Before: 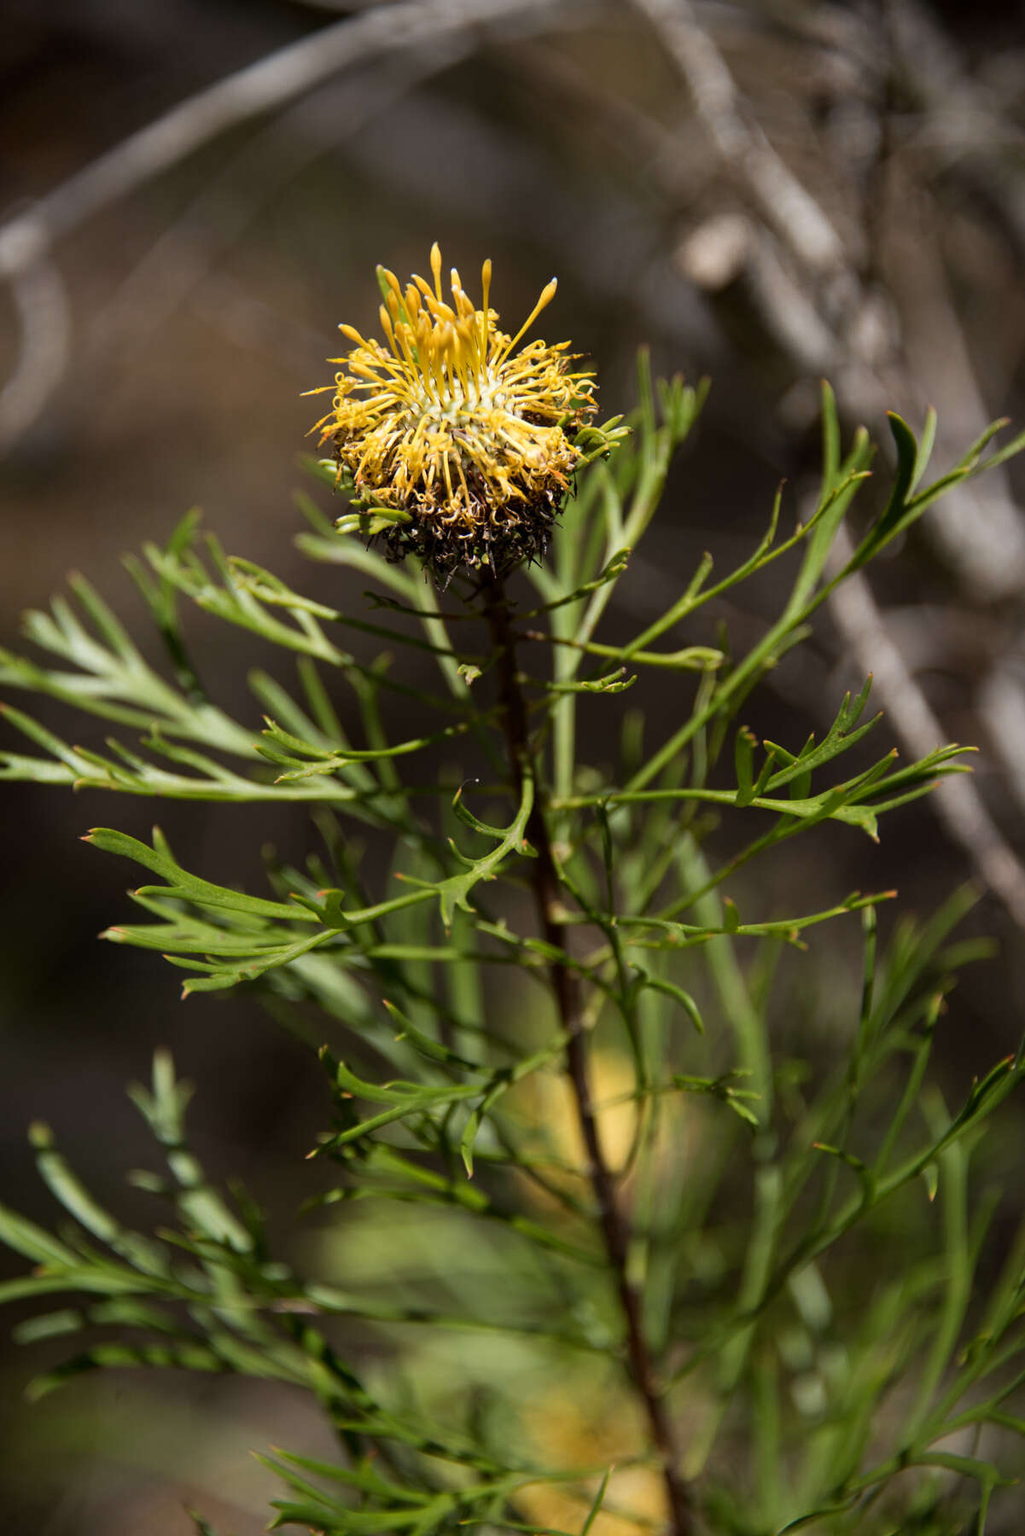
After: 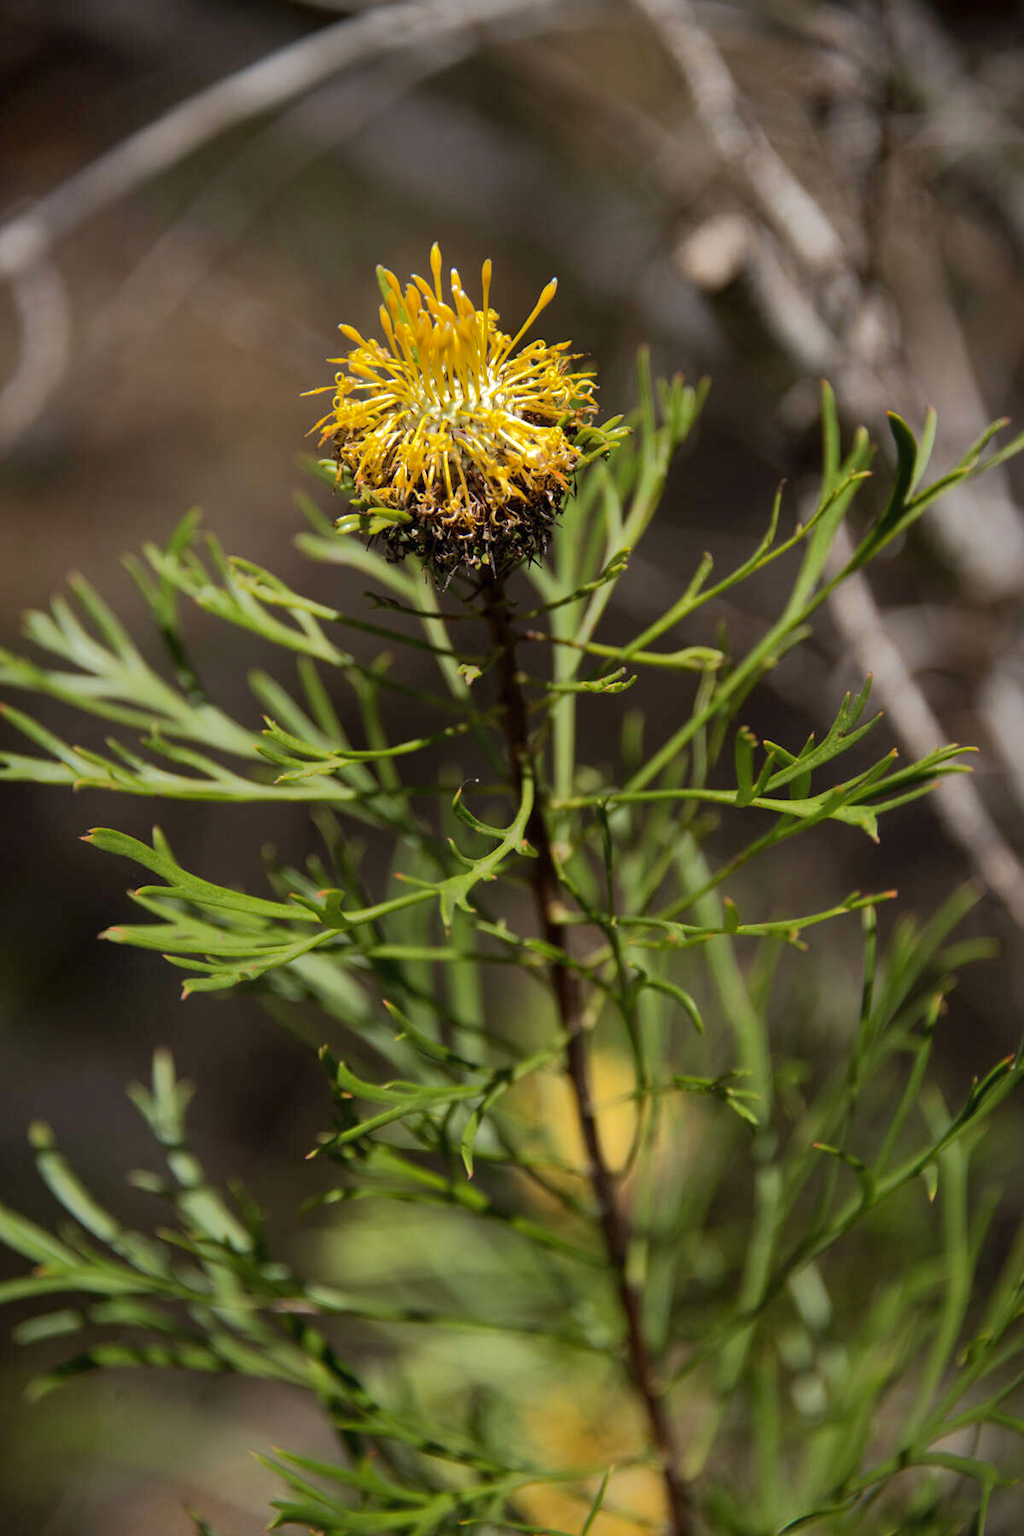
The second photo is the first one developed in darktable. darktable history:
exposure: exposure 0.2 EV, compensate highlight preservation false
shadows and highlights: shadows 38.43, highlights -74.54
